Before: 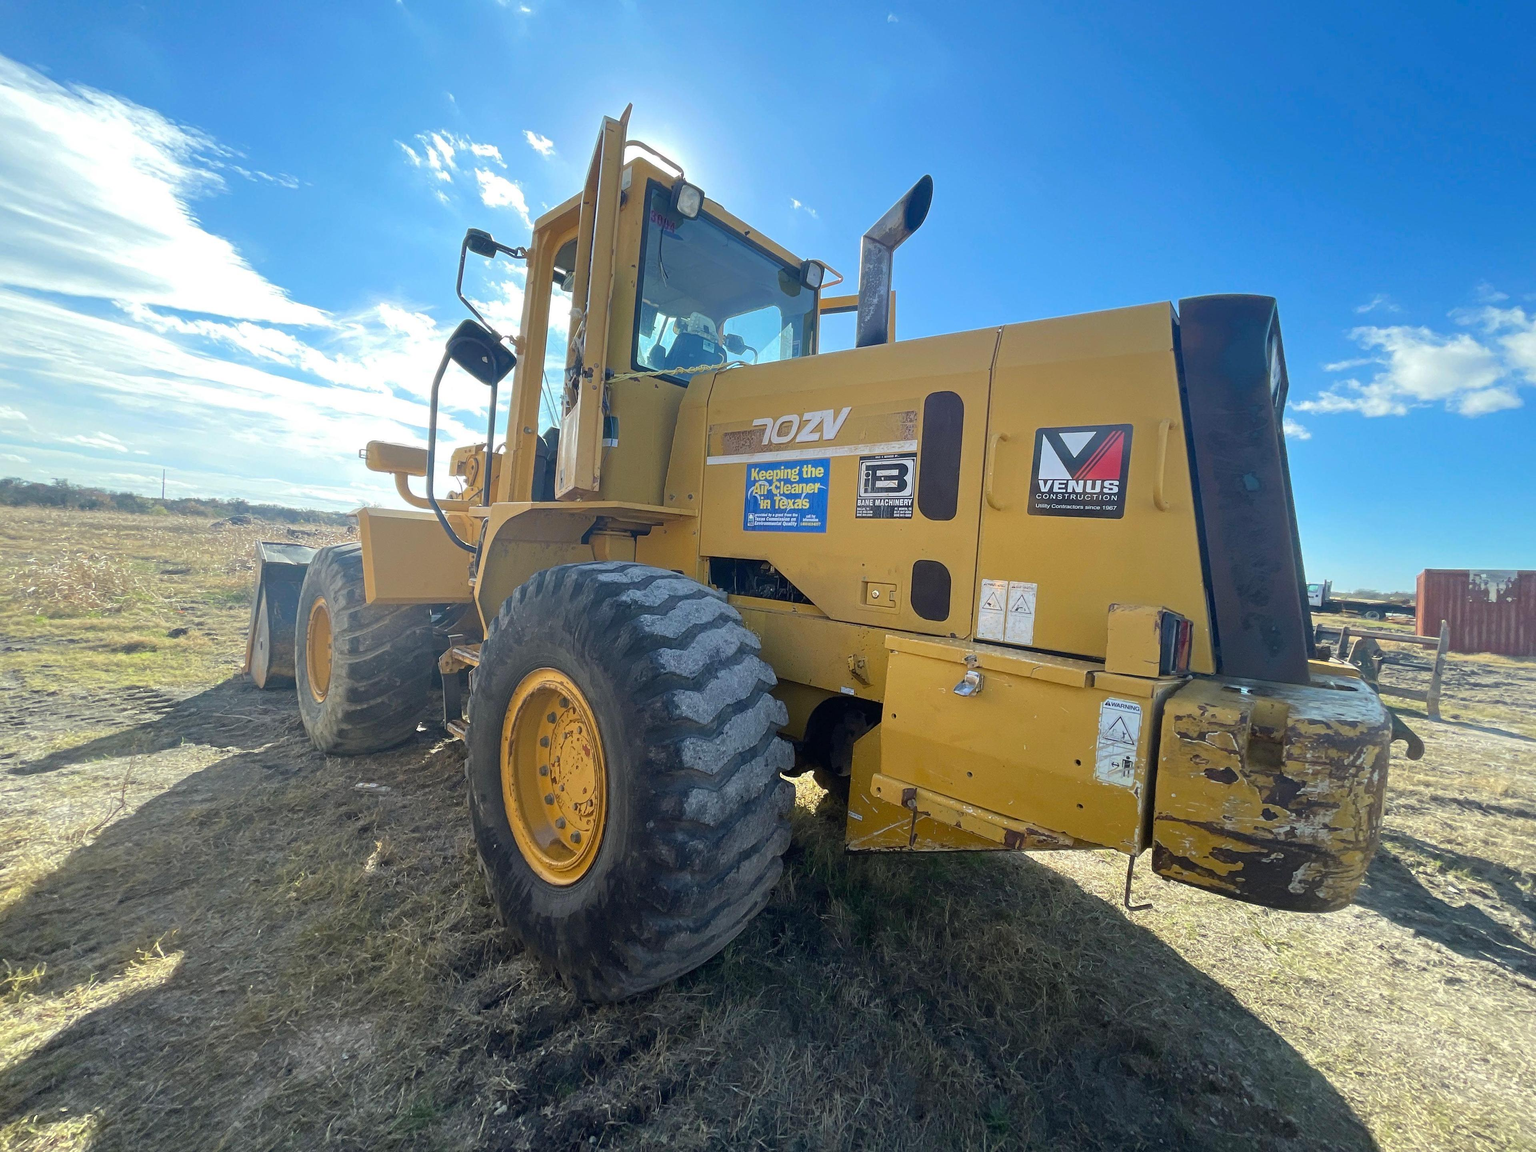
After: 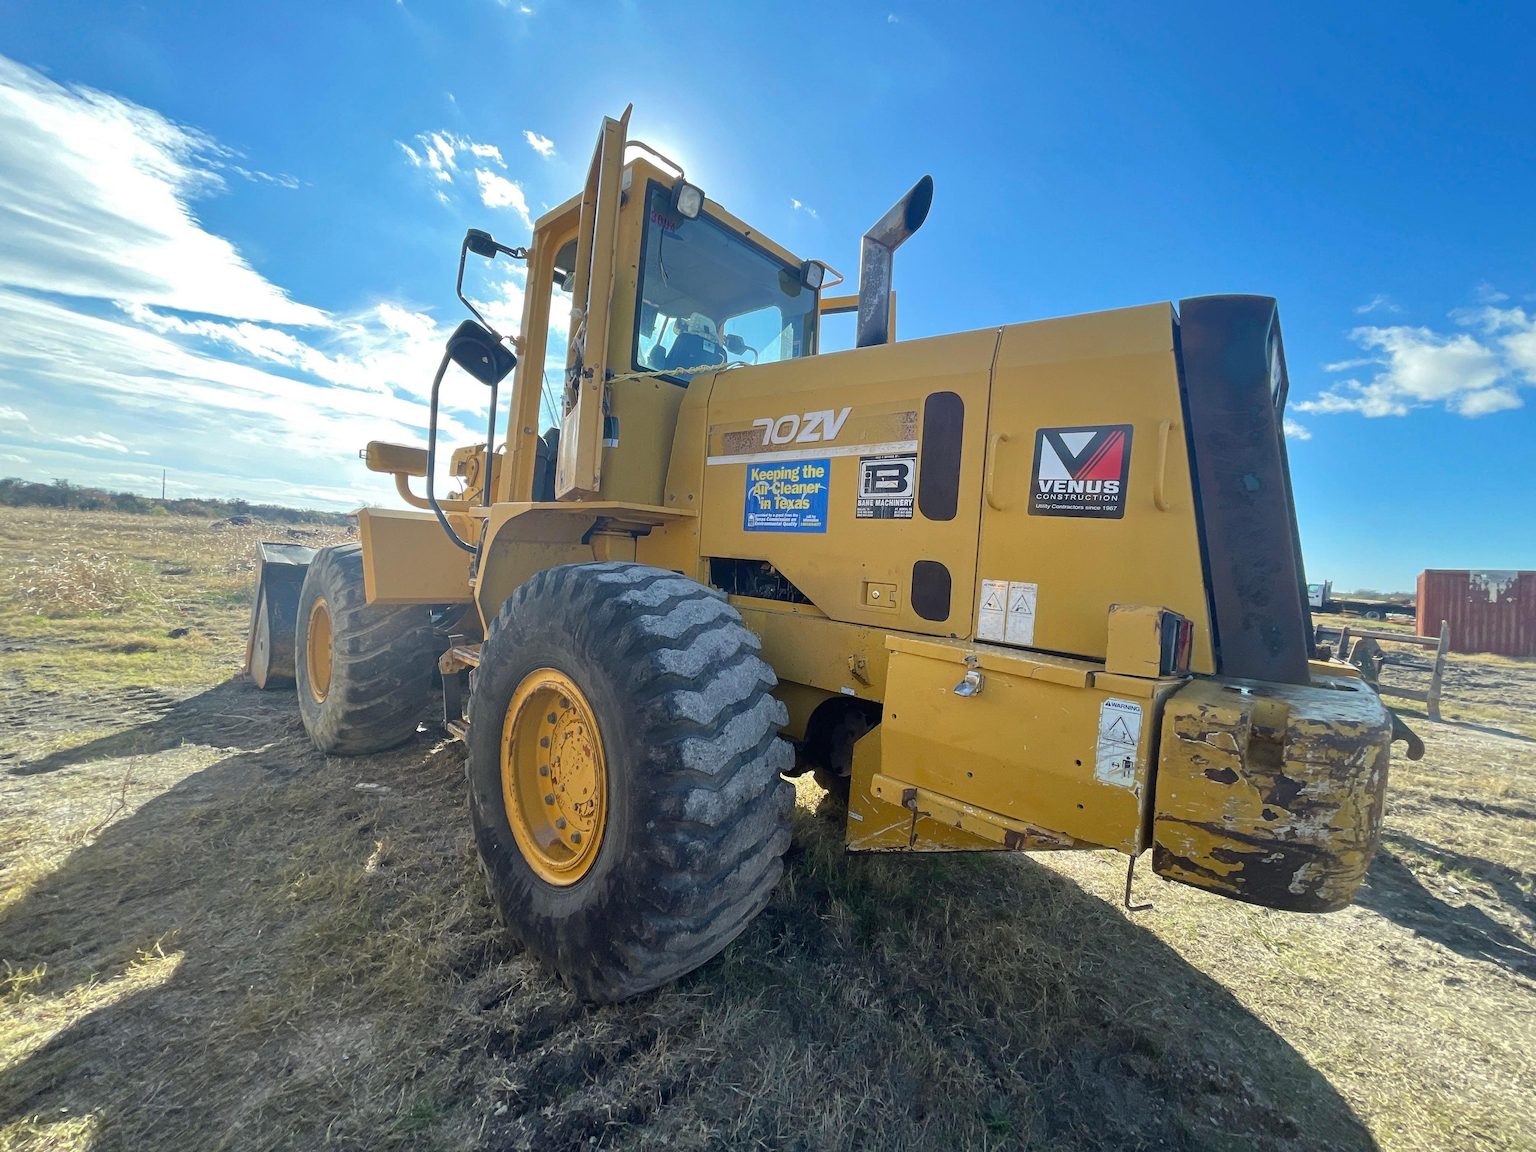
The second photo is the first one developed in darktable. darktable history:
shadows and highlights: shadows 35.43, highlights -34.98, soften with gaussian
